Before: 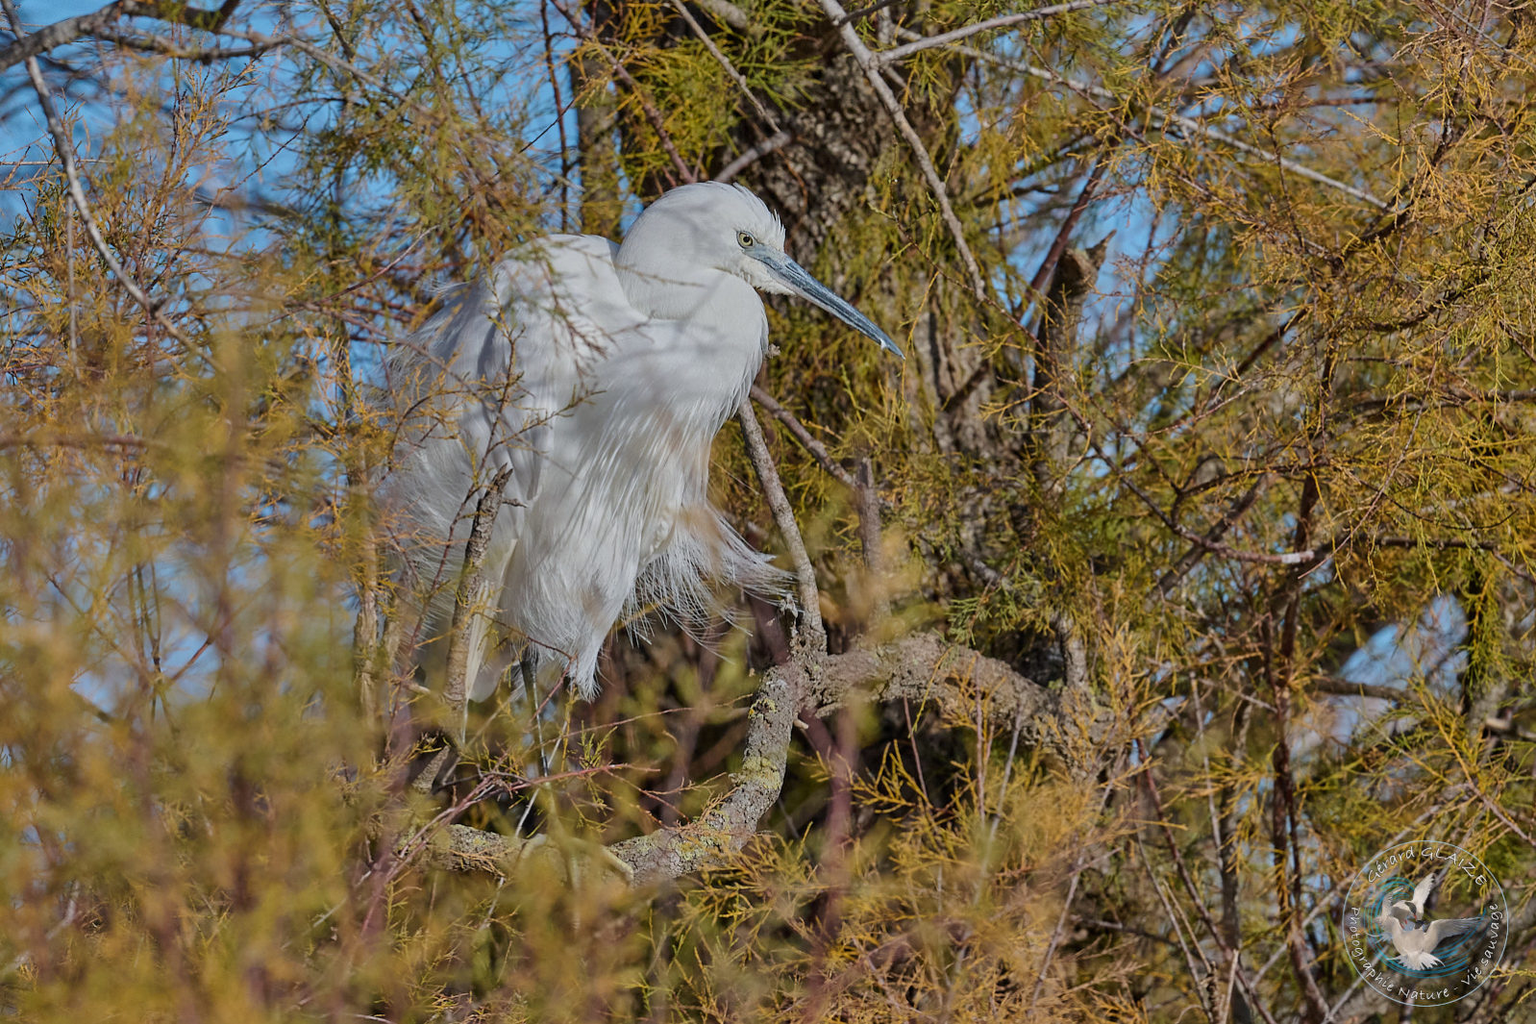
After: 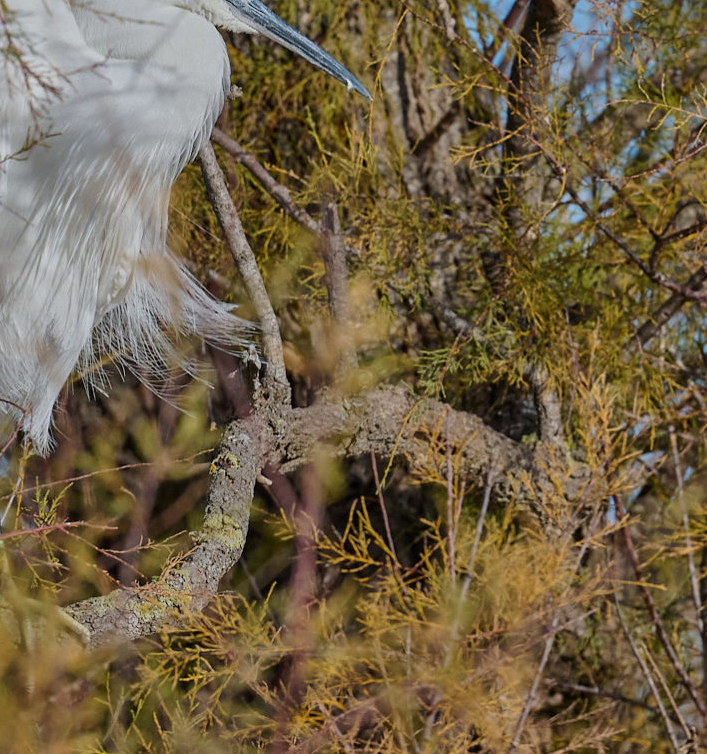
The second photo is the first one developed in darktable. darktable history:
crop: left 35.639%, top 25.727%, right 20.073%, bottom 3.43%
